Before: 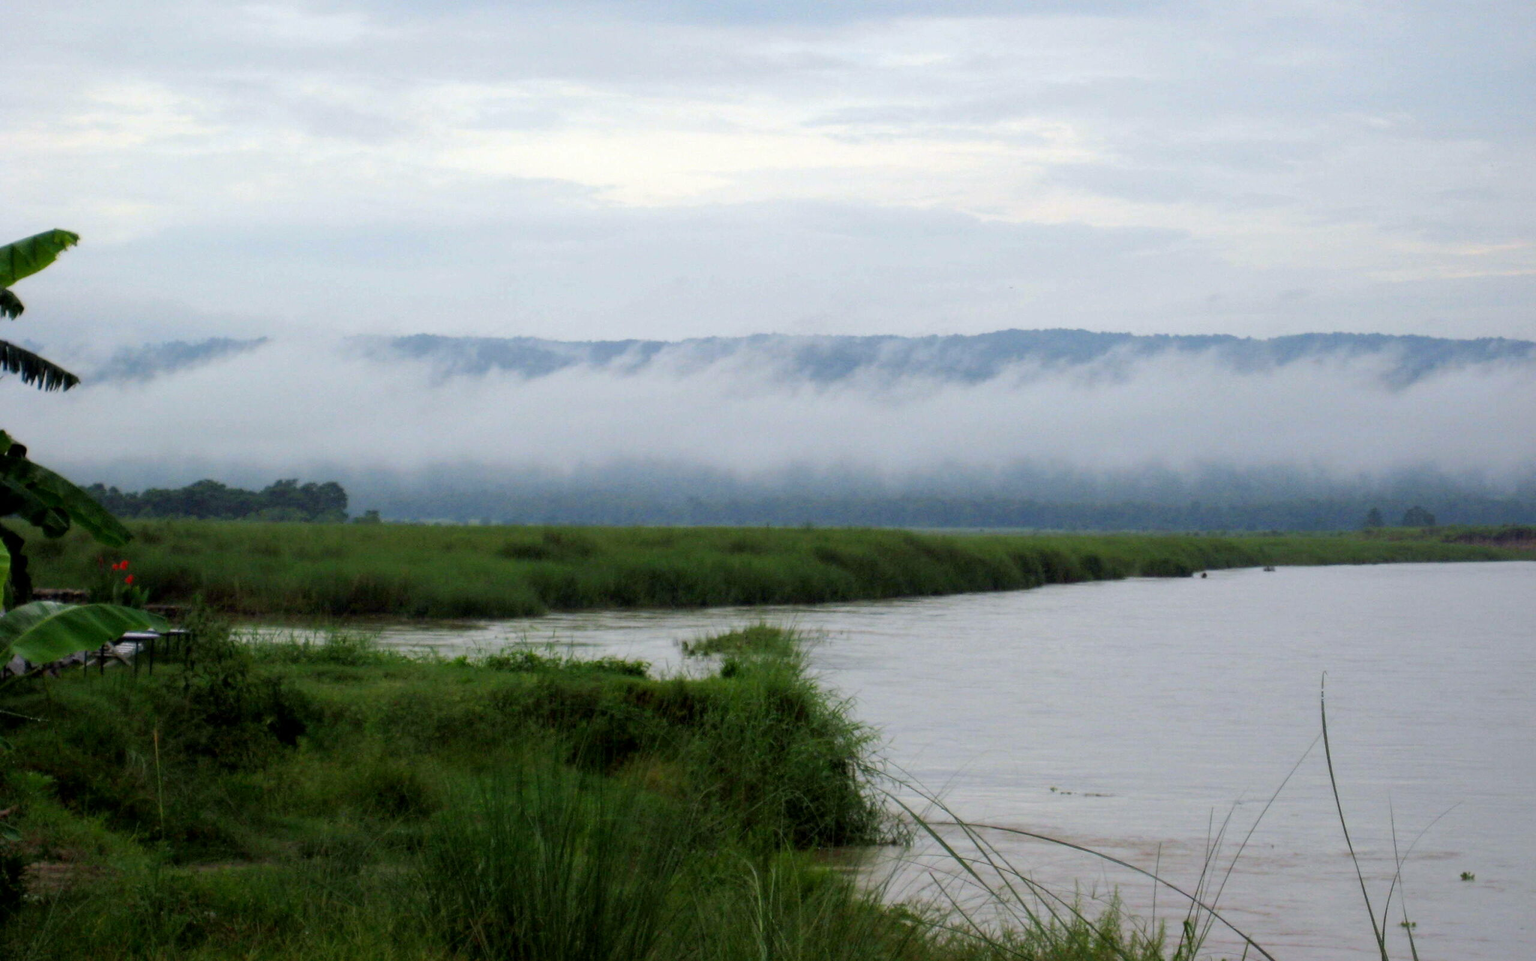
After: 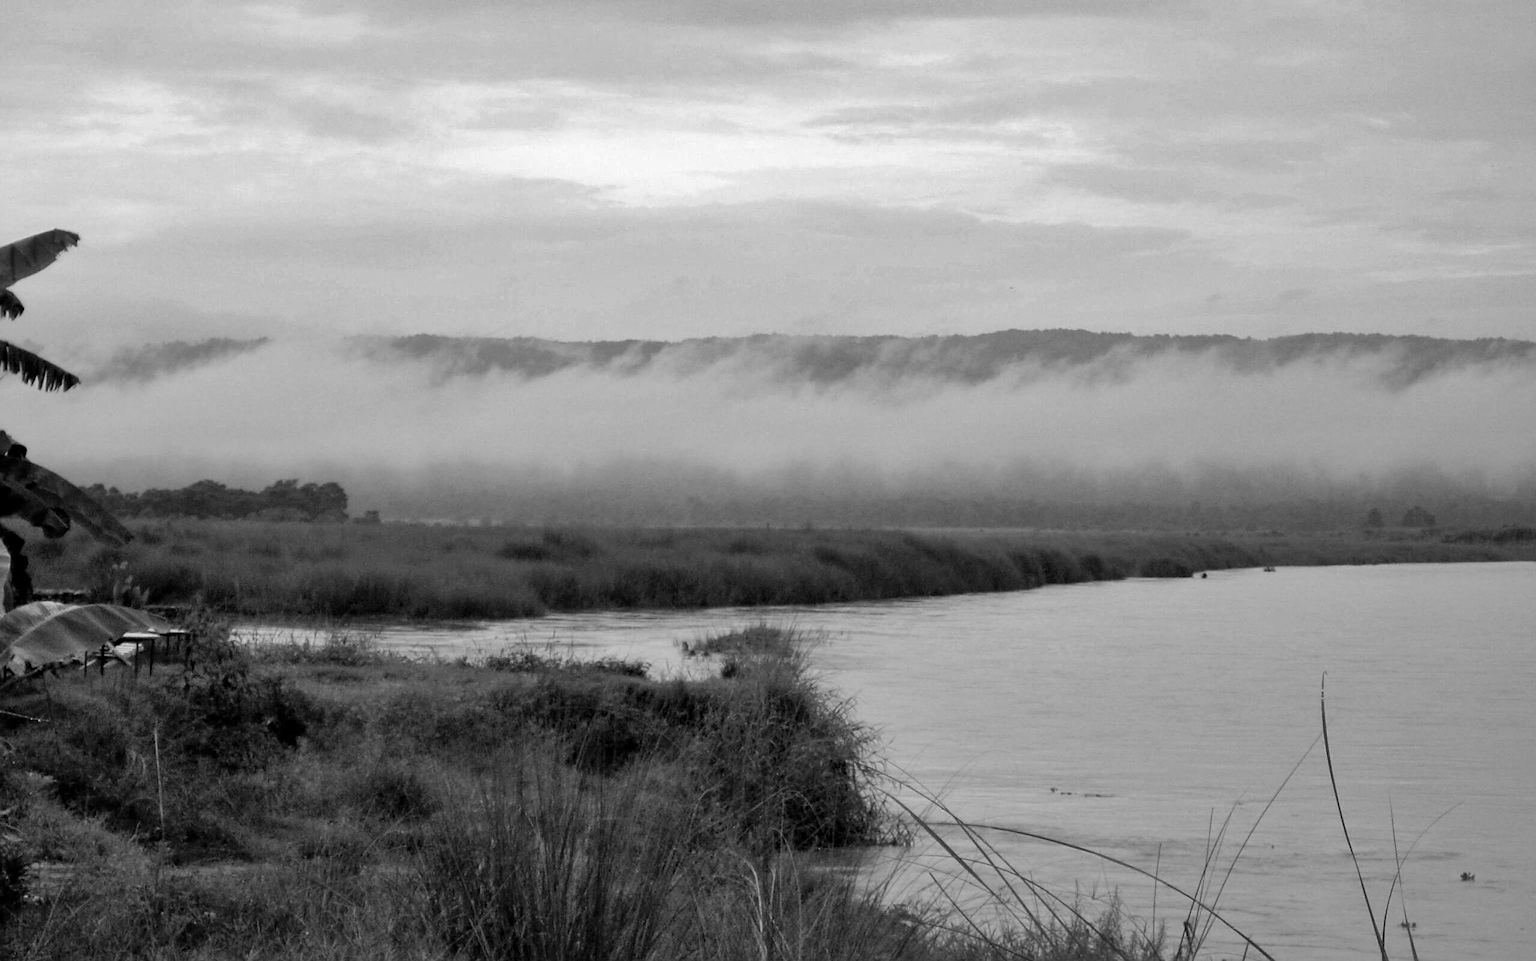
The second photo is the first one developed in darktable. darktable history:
shadows and highlights: soften with gaussian
monochrome: a -6.99, b 35.61, size 1.4
sharpen: on, module defaults
